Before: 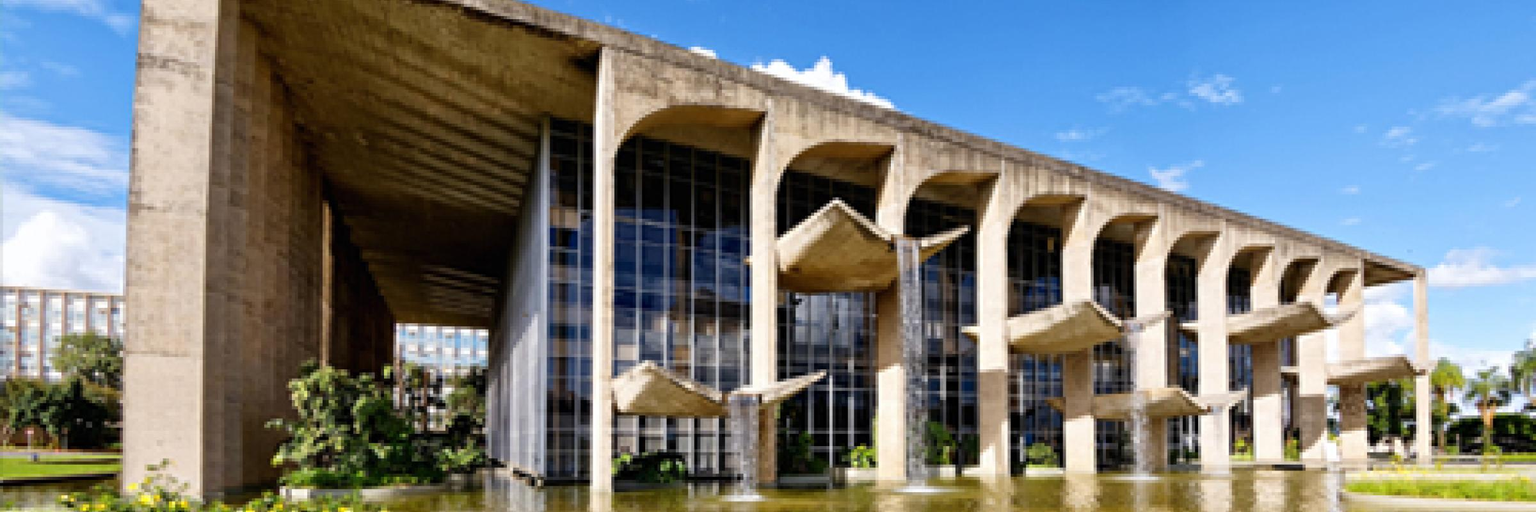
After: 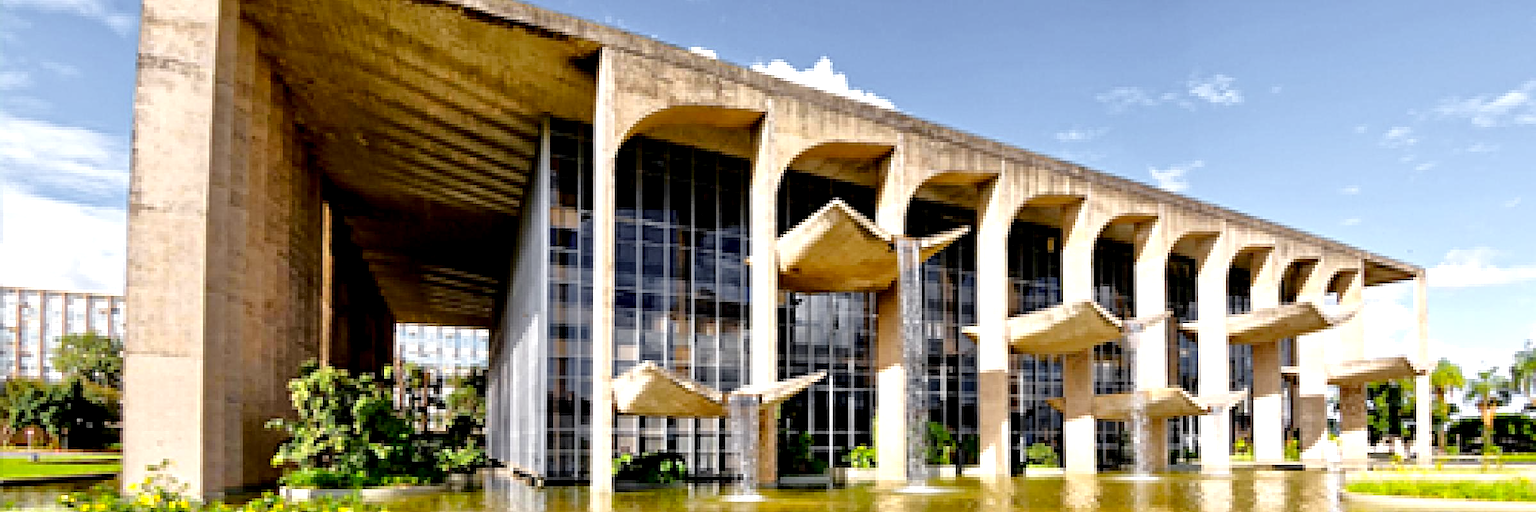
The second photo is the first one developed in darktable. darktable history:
sharpen: on, module defaults
tone equalizer: -8 EV 0.006 EV, -7 EV -0.041 EV, -6 EV 0.018 EV, -5 EV 0.047 EV, -4 EV 0.263 EV, -3 EV 0.669 EV, -2 EV 0.57 EV, -1 EV 0.202 EV, +0 EV 0.045 EV
exposure: black level correction 0.004, exposure 0.418 EV, compensate exposure bias true, compensate highlight preservation false
color zones: curves: ch1 [(0.25, 0.61) (0.75, 0.248)]
